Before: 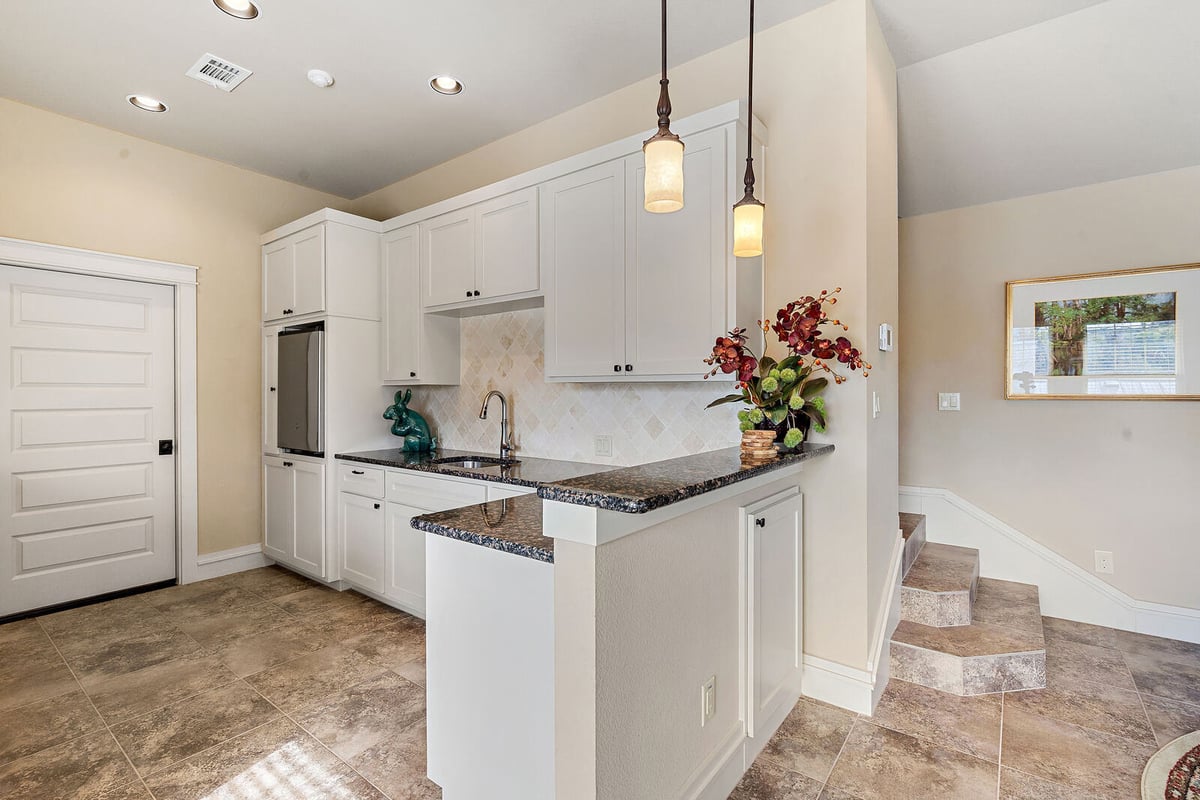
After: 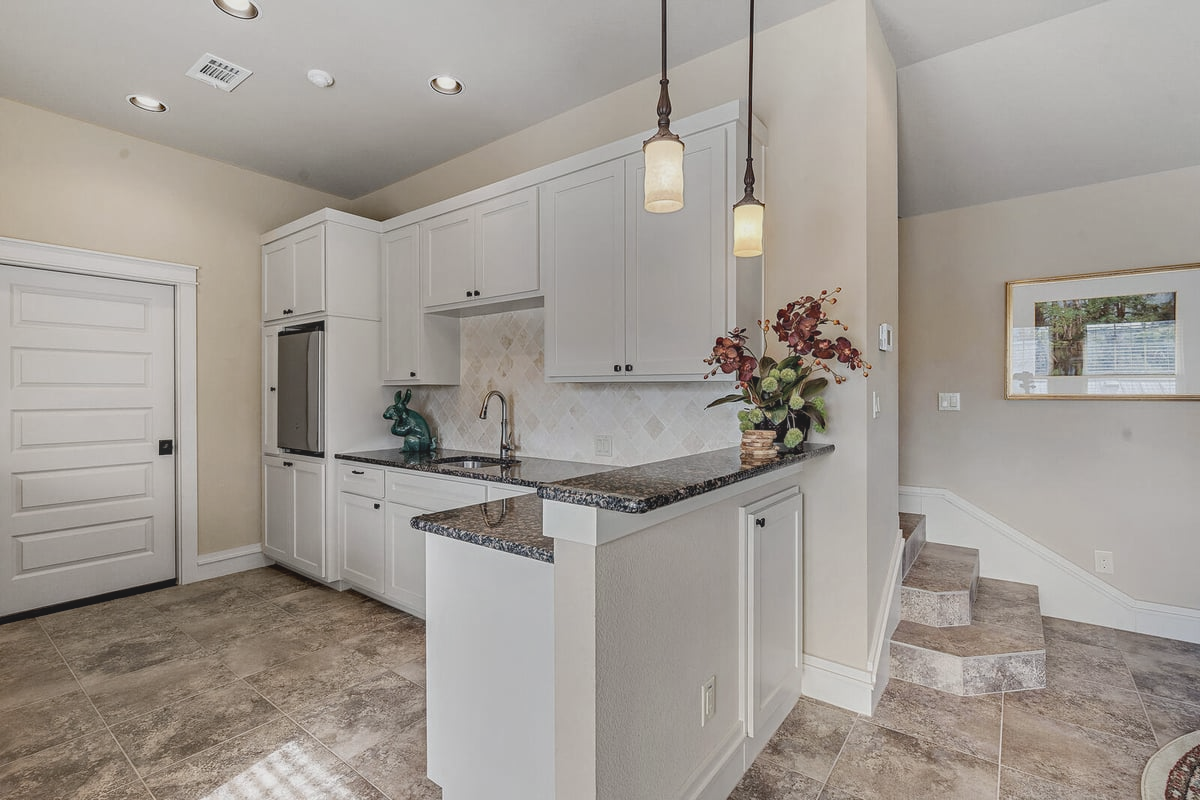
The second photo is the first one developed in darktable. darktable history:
haze removal: compatibility mode true, adaptive false
local contrast: on, module defaults
contrast brightness saturation: contrast -0.26, saturation -0.43
